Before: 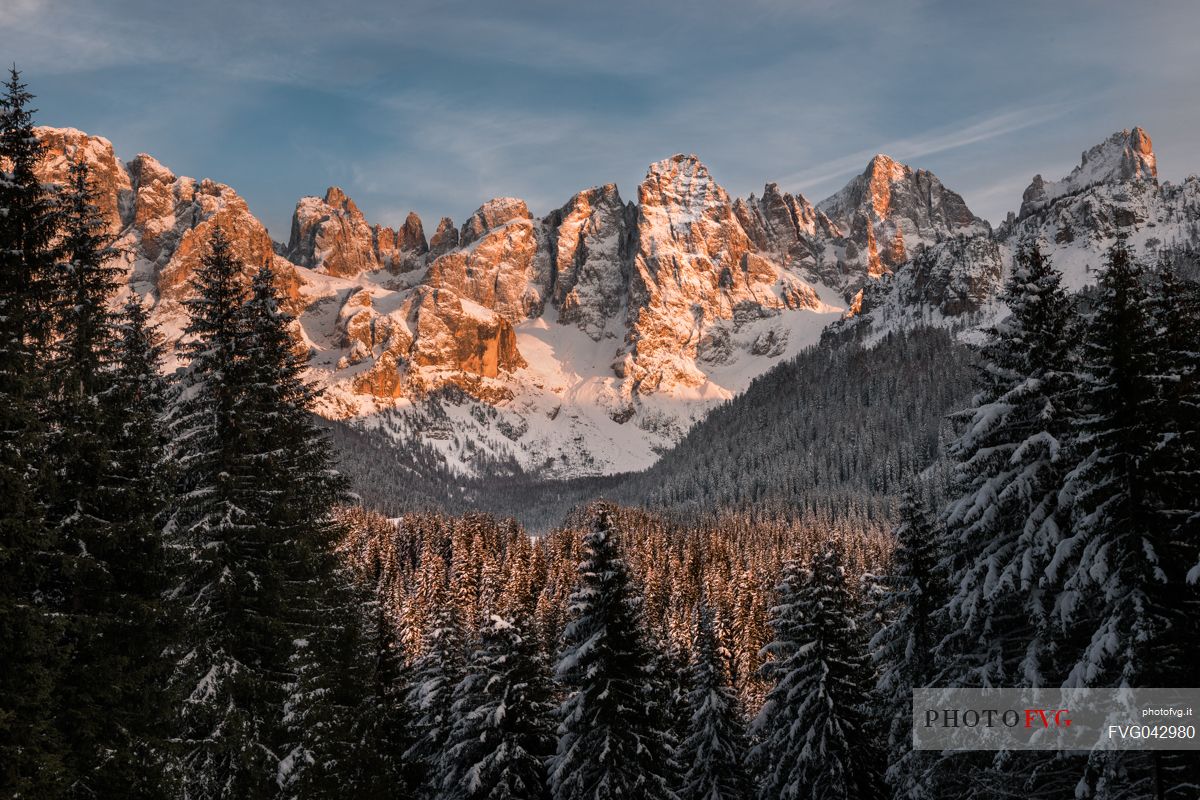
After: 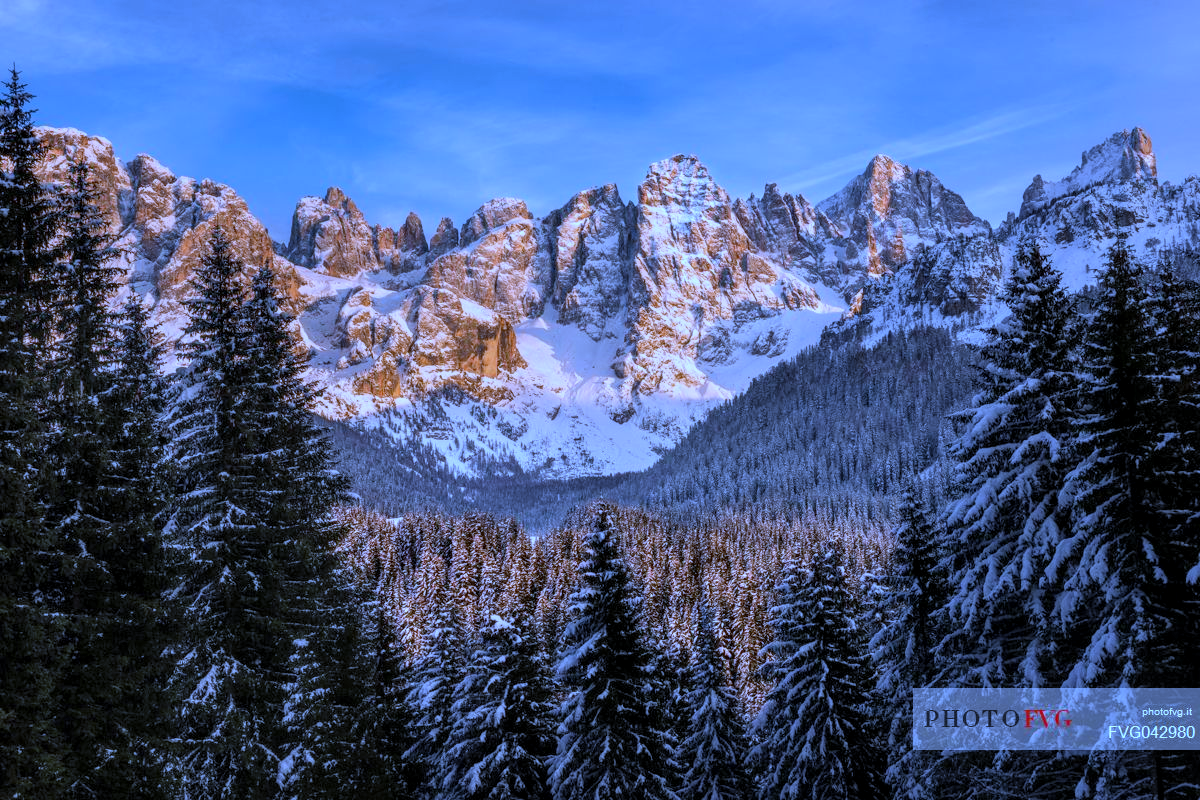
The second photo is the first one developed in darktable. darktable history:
local contrast: on, module defaults
contrast brightness saturation: brightness 0.09, saturation 0.19
white balance: red 0.766, blue 1.537
